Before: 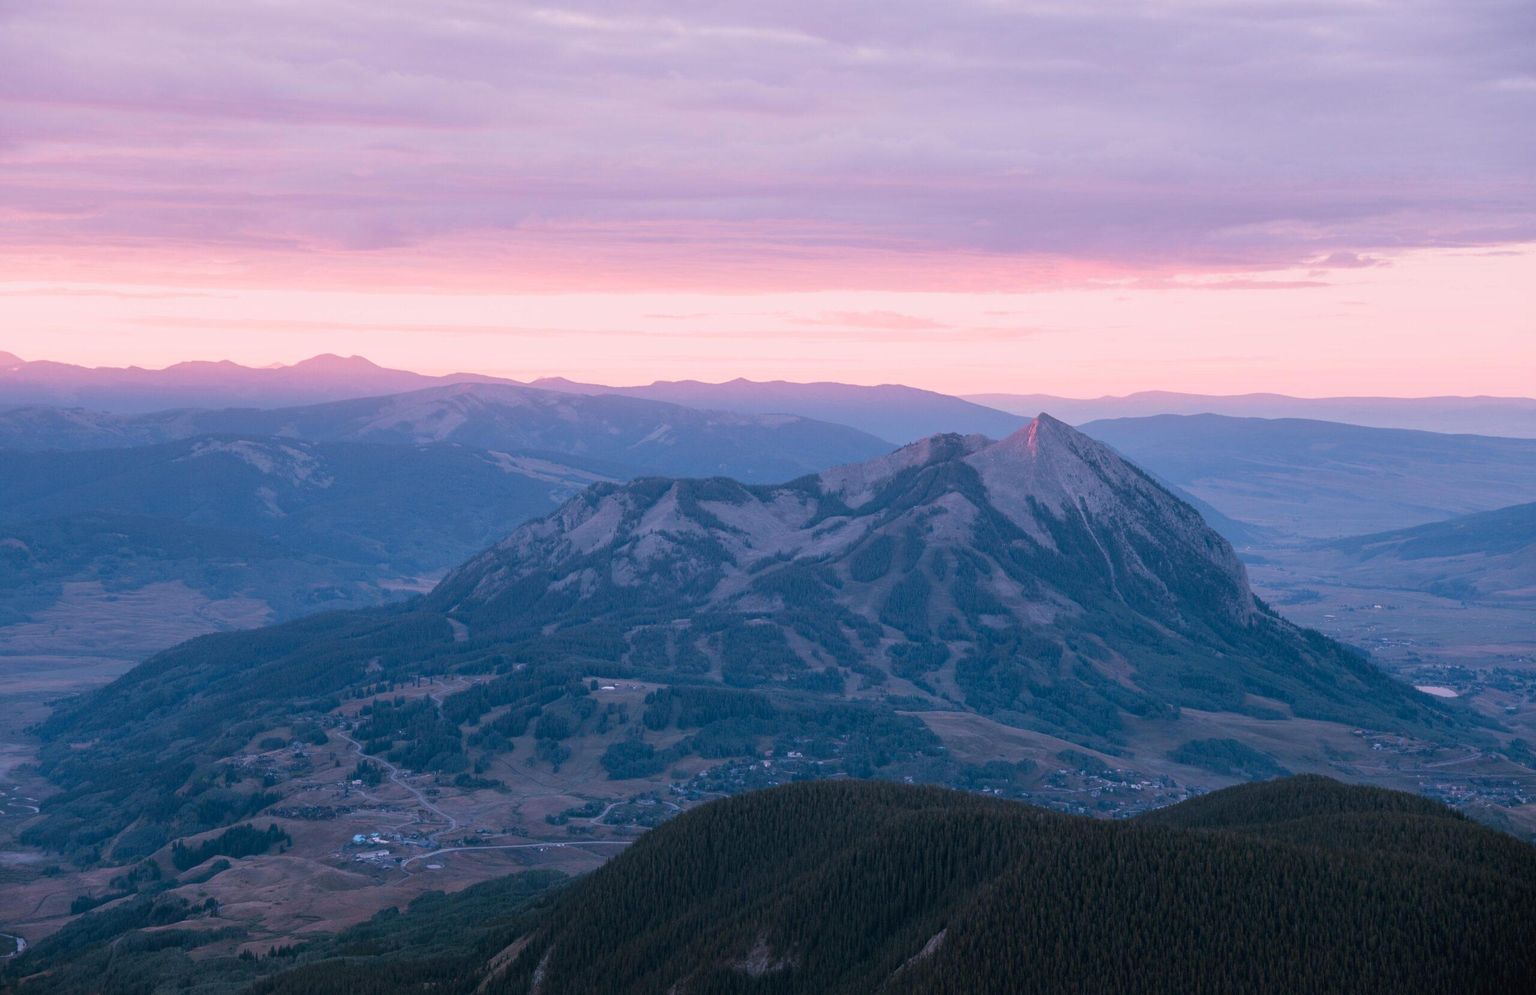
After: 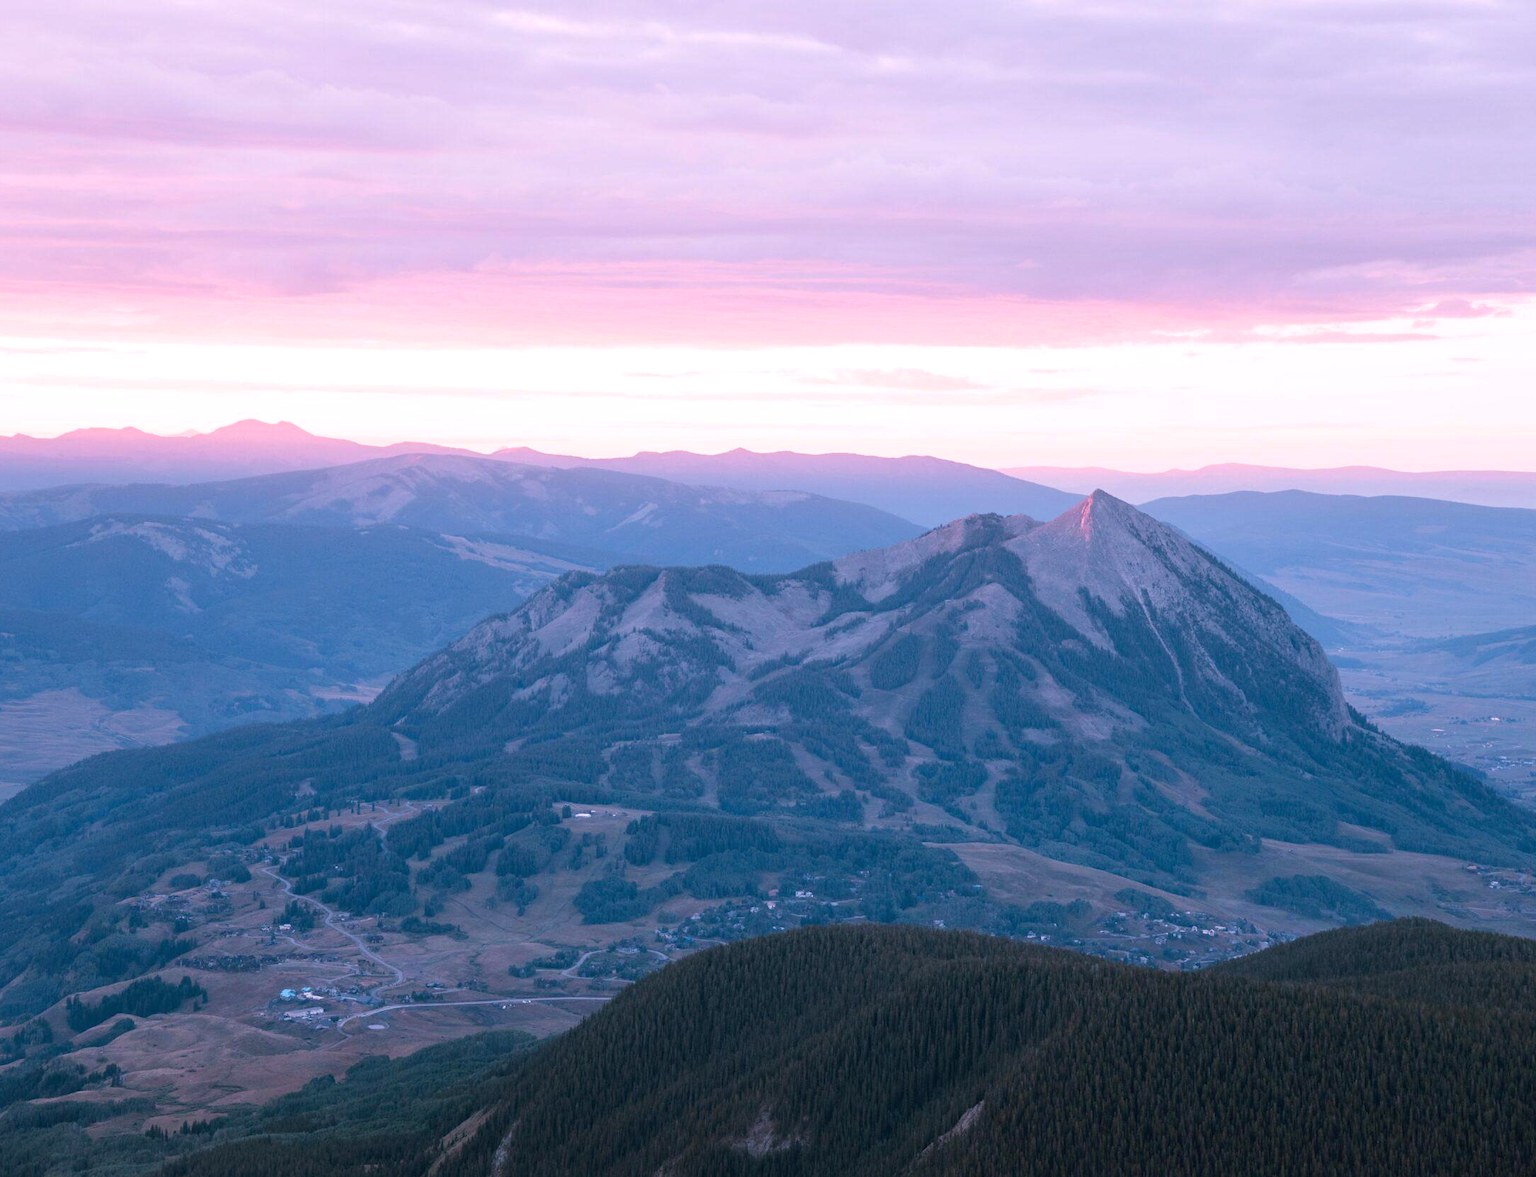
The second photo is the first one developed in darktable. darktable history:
crop: left 7.598%, right 7.873%
exposure: black level correction 0, exposure 0.5 EV, compensate exposure bias true, compensate highlight preservation false
